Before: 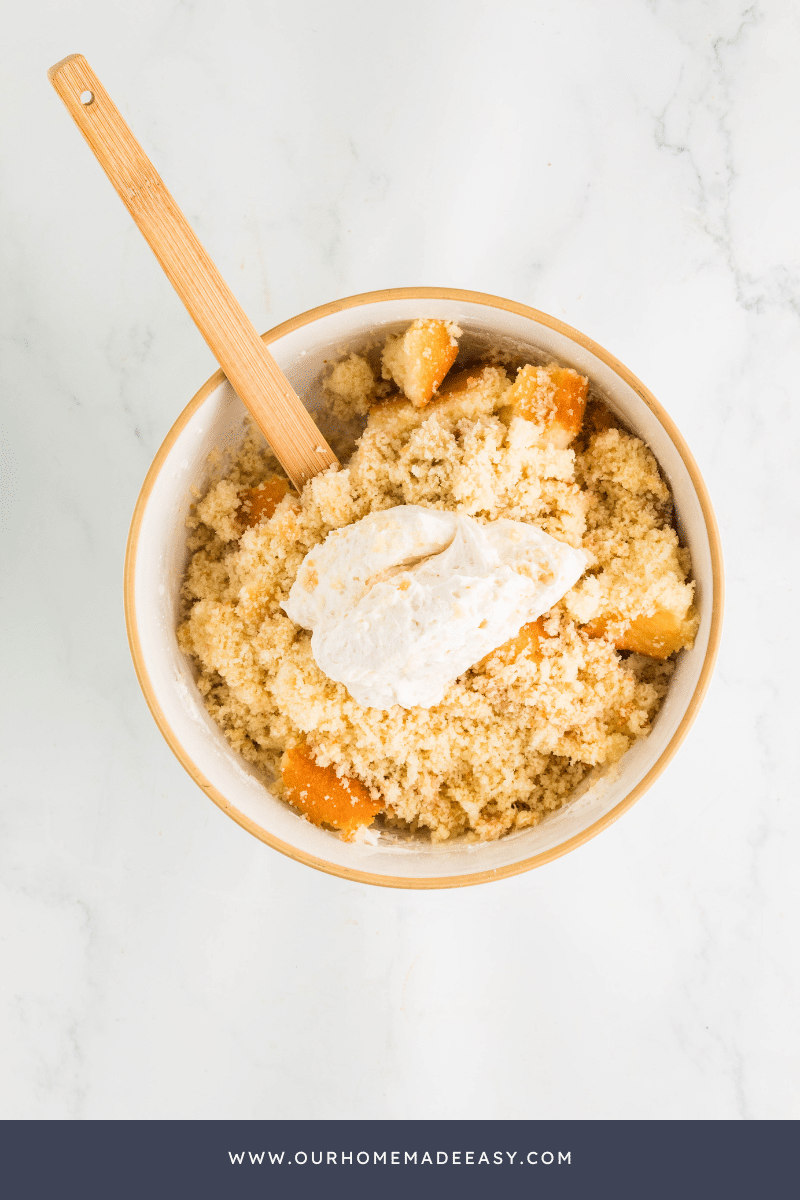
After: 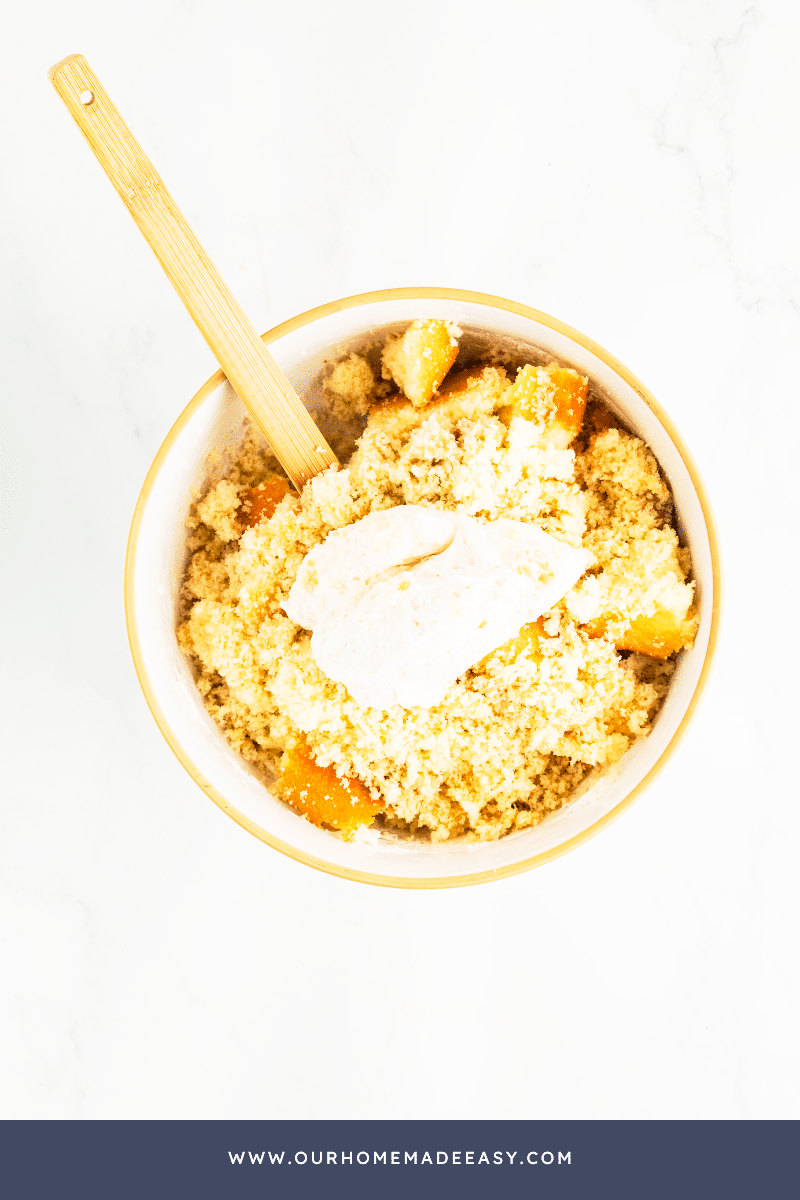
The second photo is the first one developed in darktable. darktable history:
base curve: curves: ch0 [(0, 0) (0.005, 0.002) (0.193, 0.295) (0.399, 0.664) (0.75, 0.928) (1, 1)], exposure shift 0.01, preserve colors none
